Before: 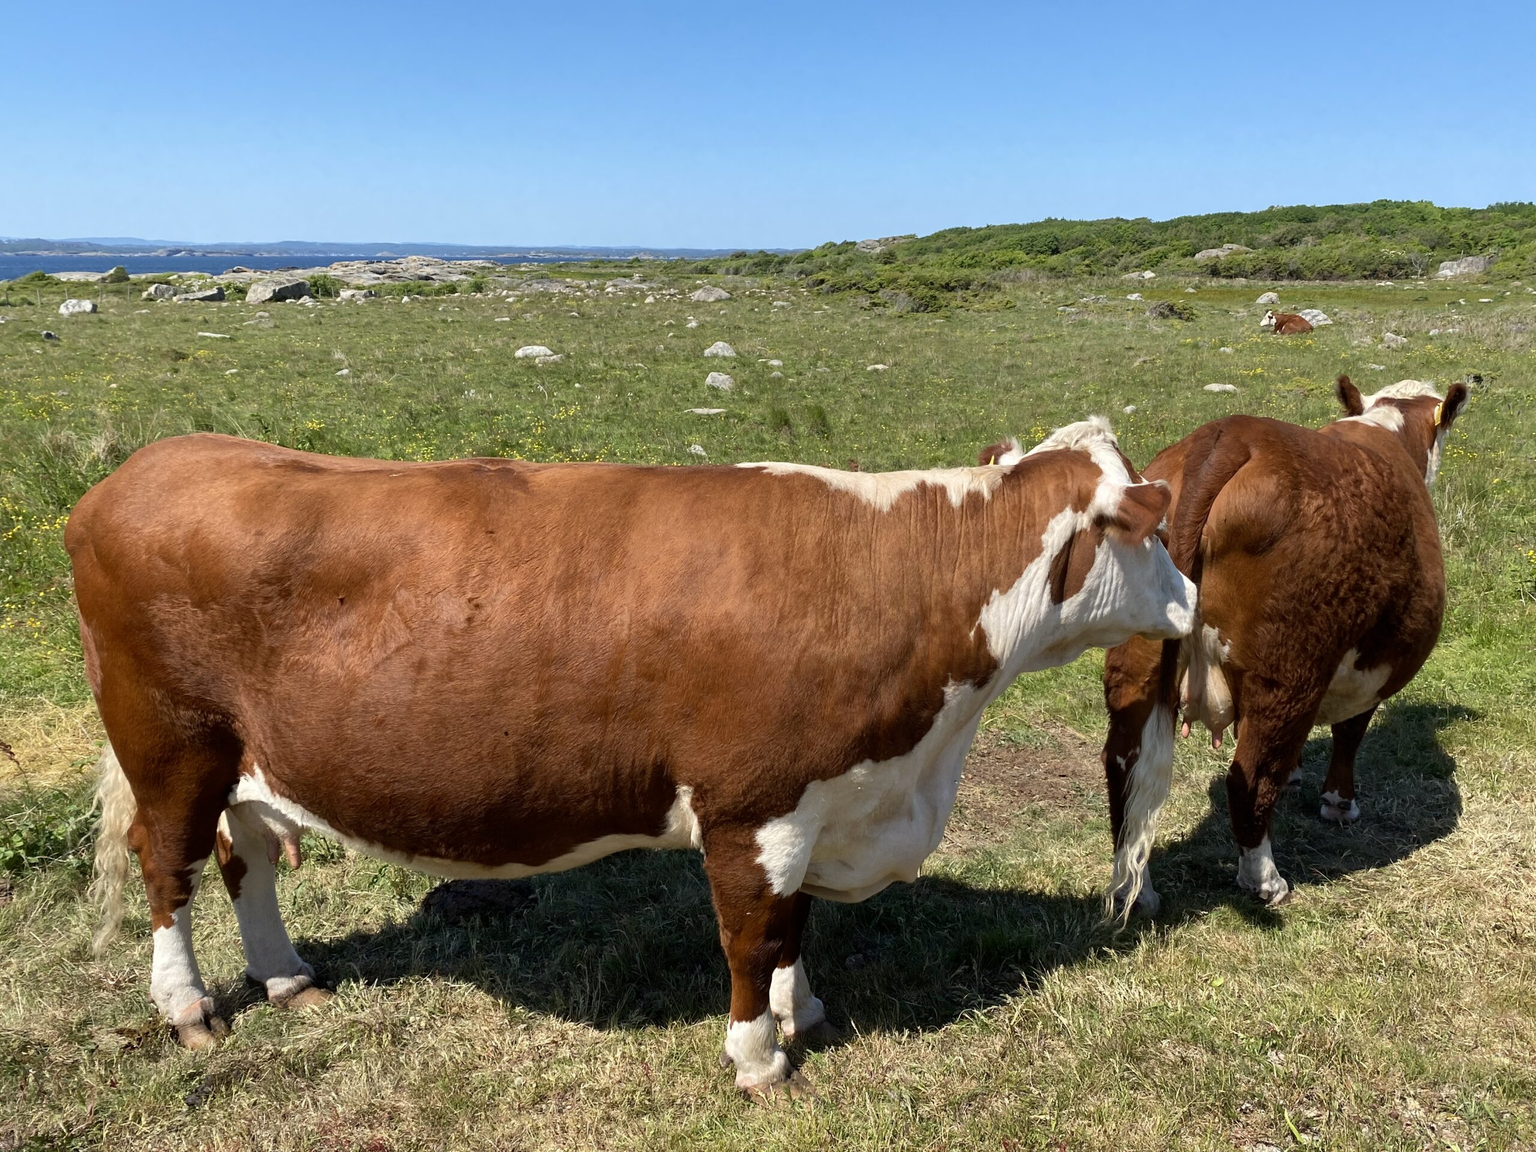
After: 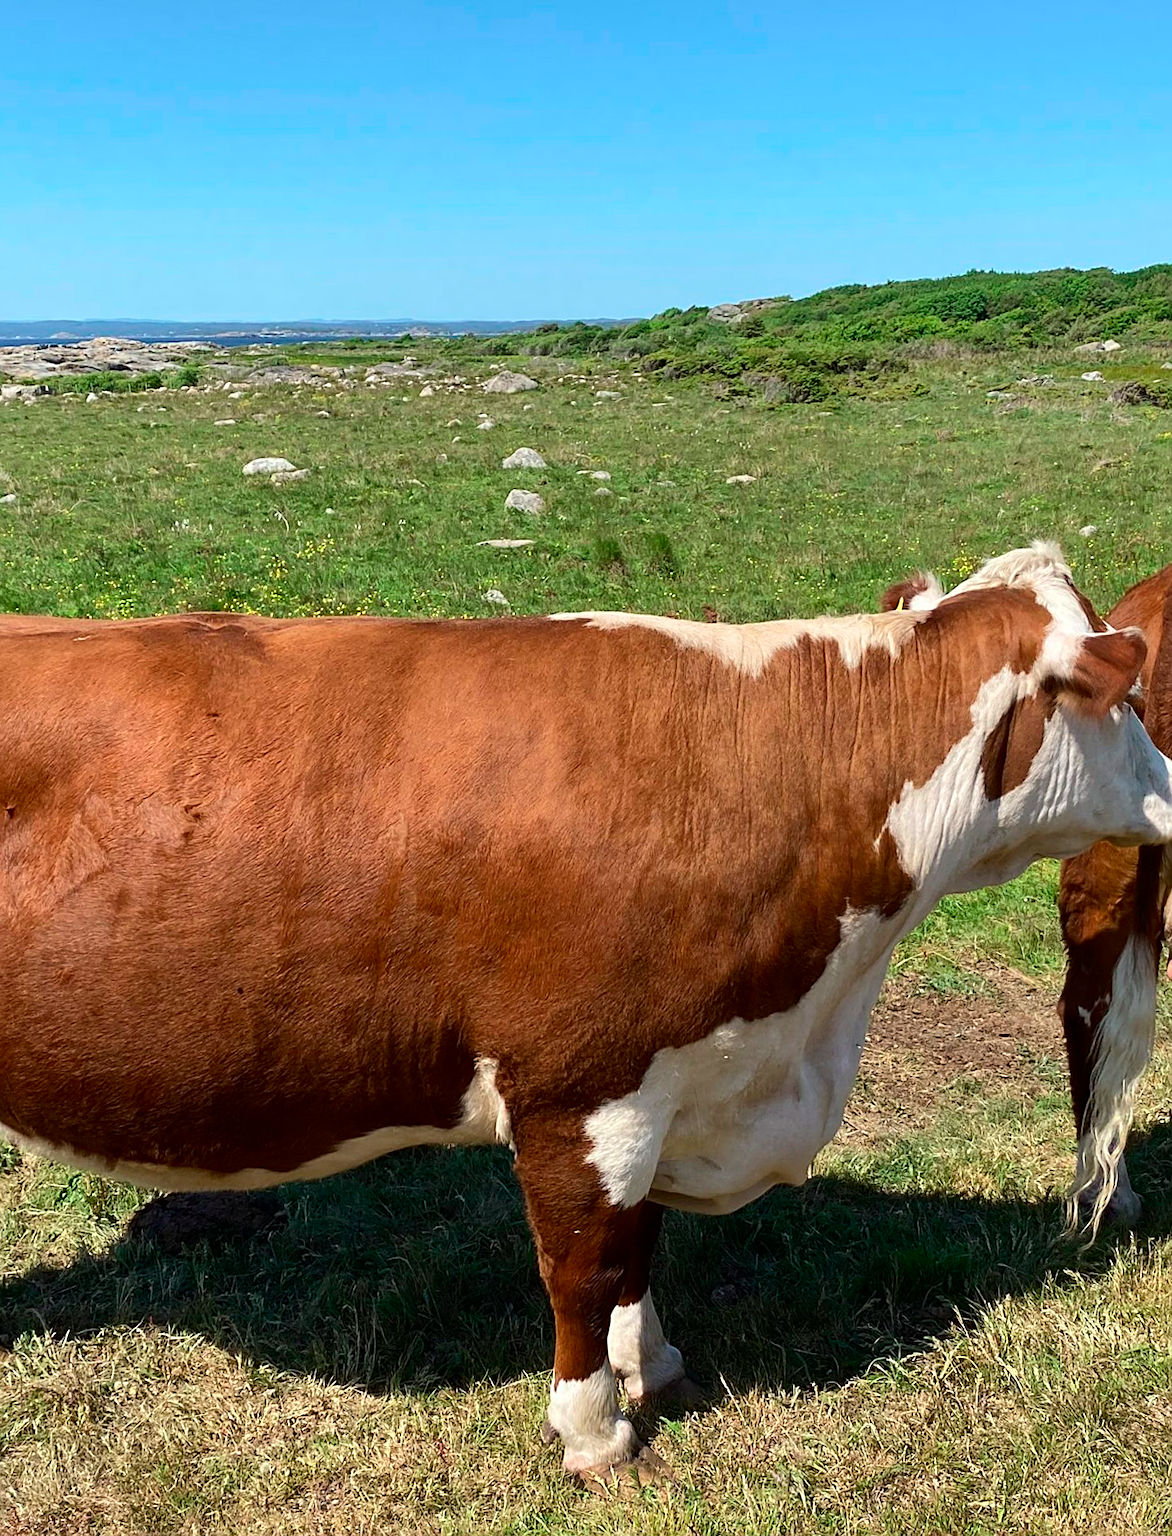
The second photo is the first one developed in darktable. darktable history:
sharpen: on, module defaults
tone curve: curves: ch0 [(0, 0) (0.183, 0.152) (0.571, 0.594) (1, 1)]; ch1 [(0, 0) (0.394, 0.307) (0.5, 0.5) (0.586, 0.597) (0.625, 0.647) (1, 1)]; ch2 [(0, 0) (0.5, 0.5) (0.604, 0.616) (1, 1)], color space Lab, independent channels, preserve colors none
rotate and perspective: rotation -1°, crop left 0.011, crop right 0.989, crop top 0.025, crop bottom 0.975
crop: left 21.496%, right 22.254%
